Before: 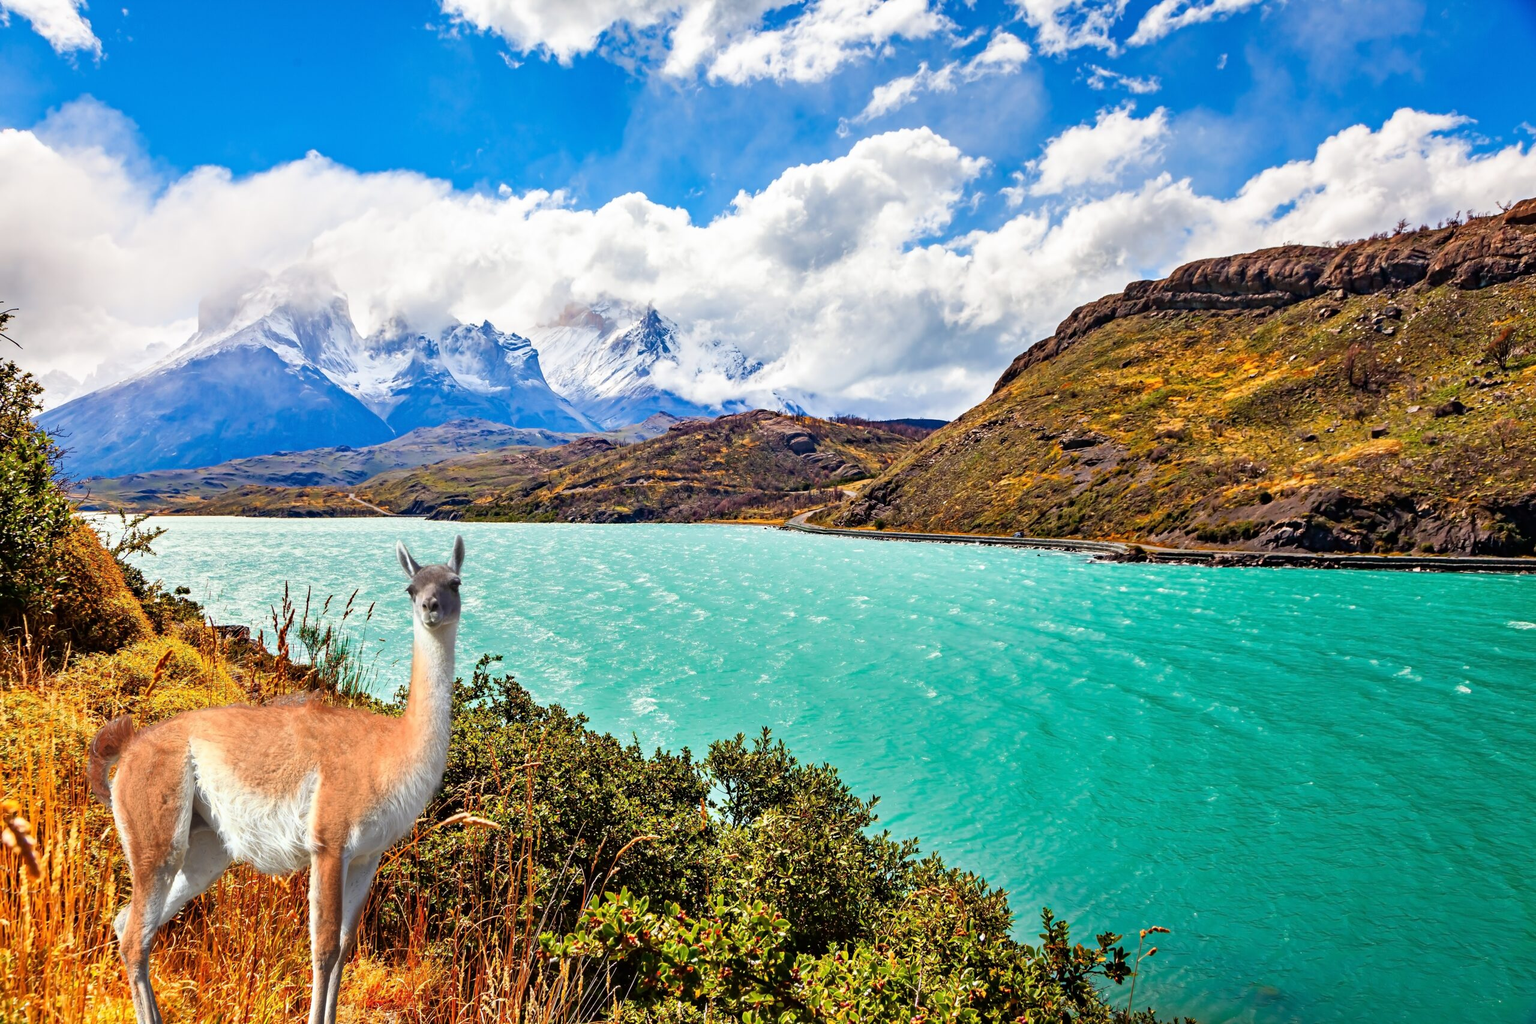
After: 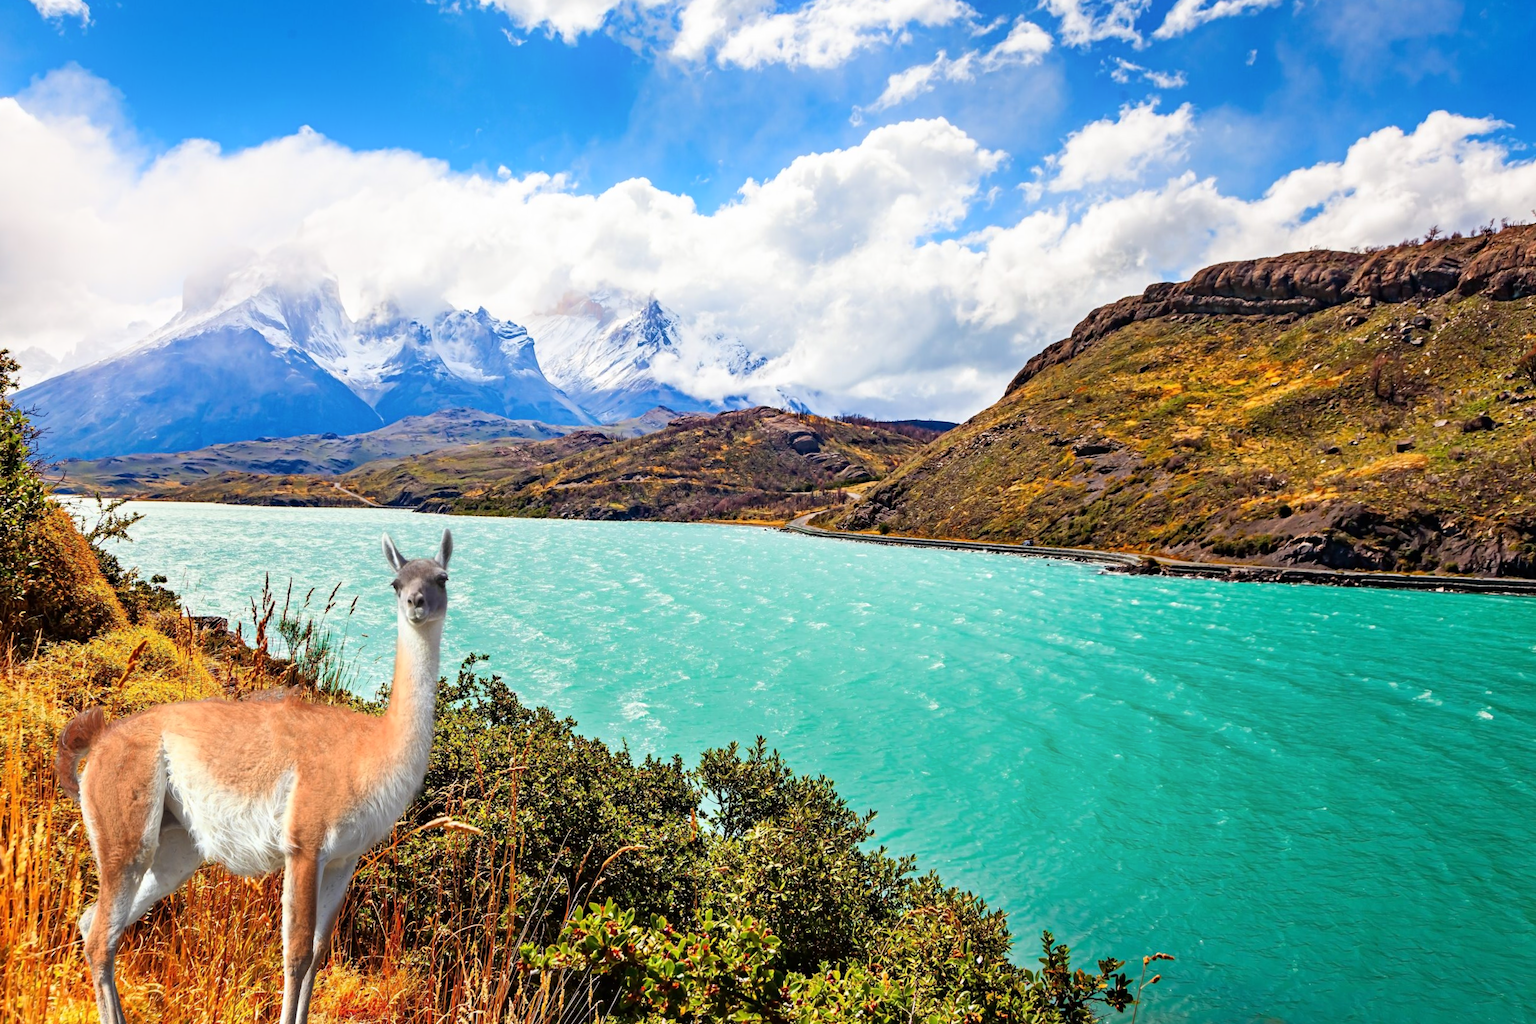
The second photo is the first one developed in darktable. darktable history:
crop and rotate: angle -1.45°
shadows and highlights: shadows -25.48, highlights 49.67, soften with gaussian
